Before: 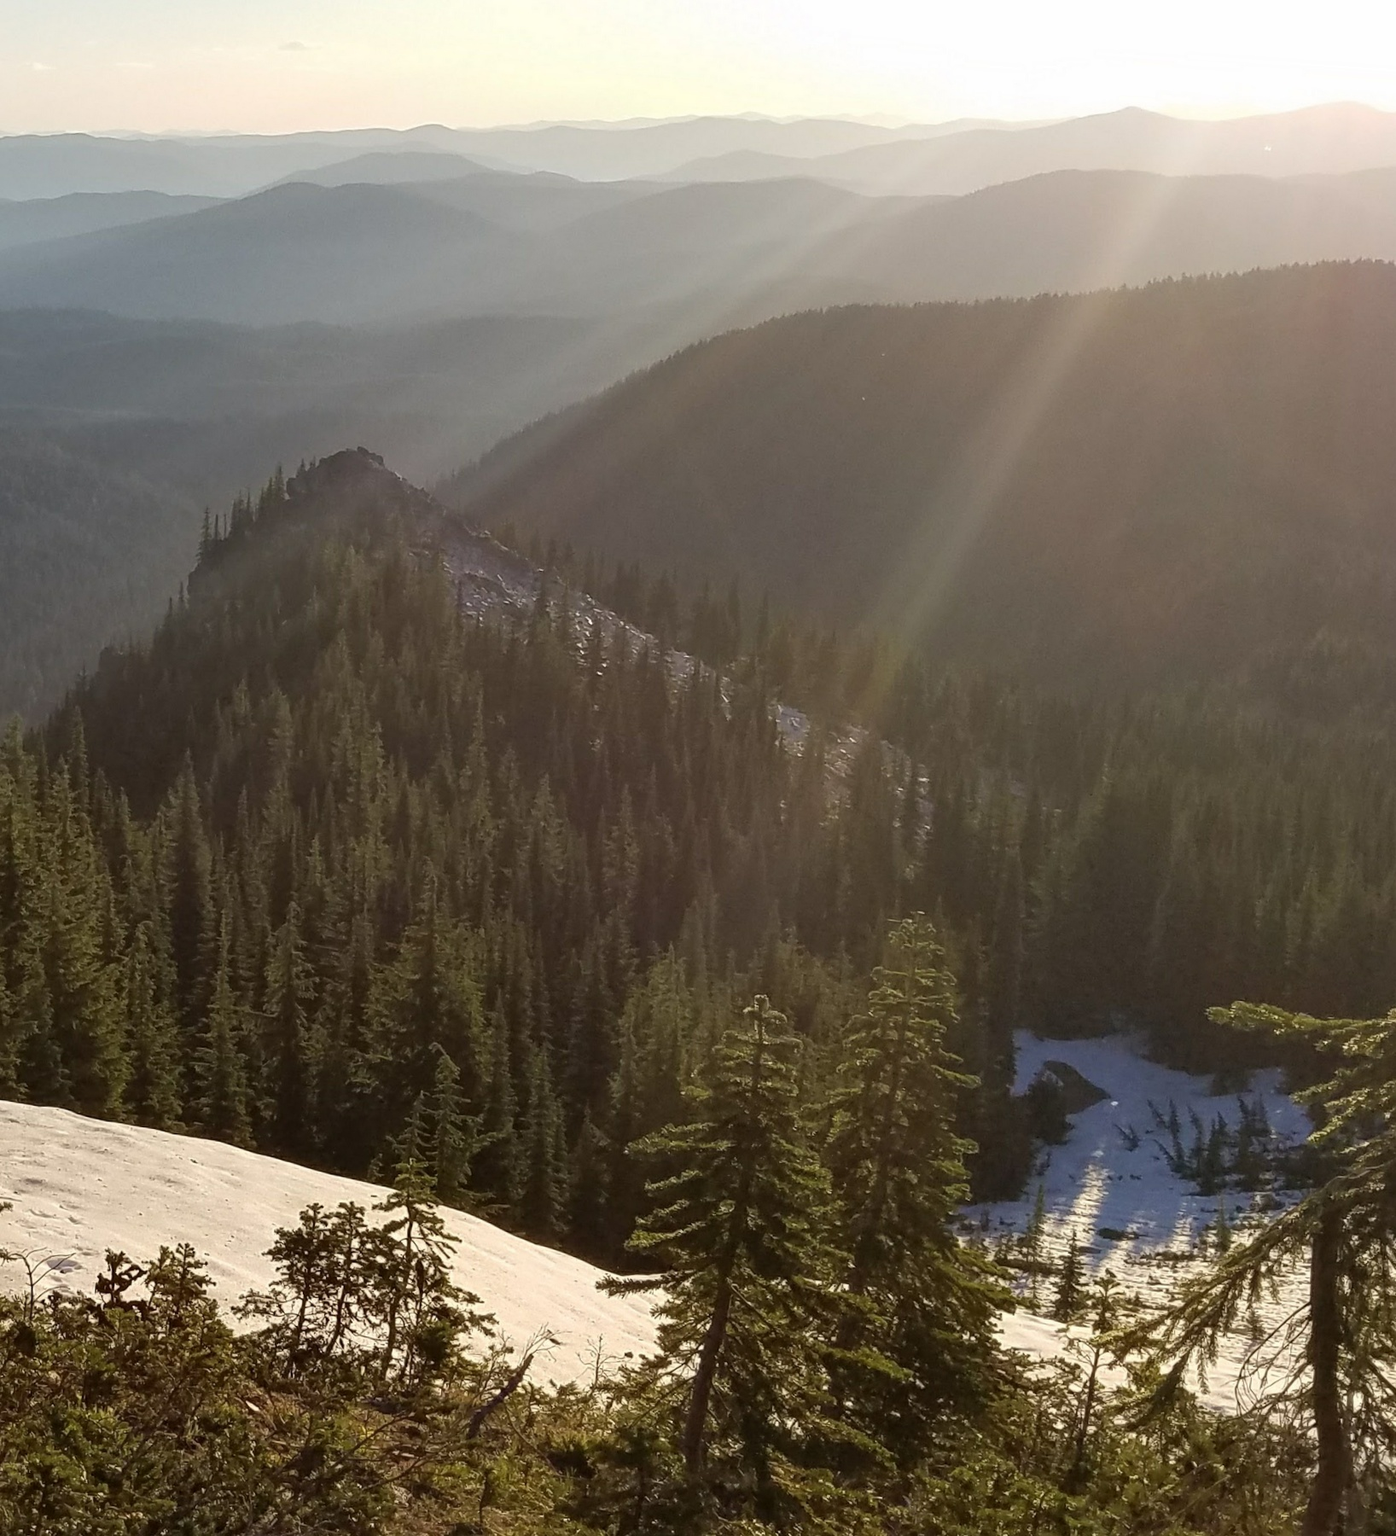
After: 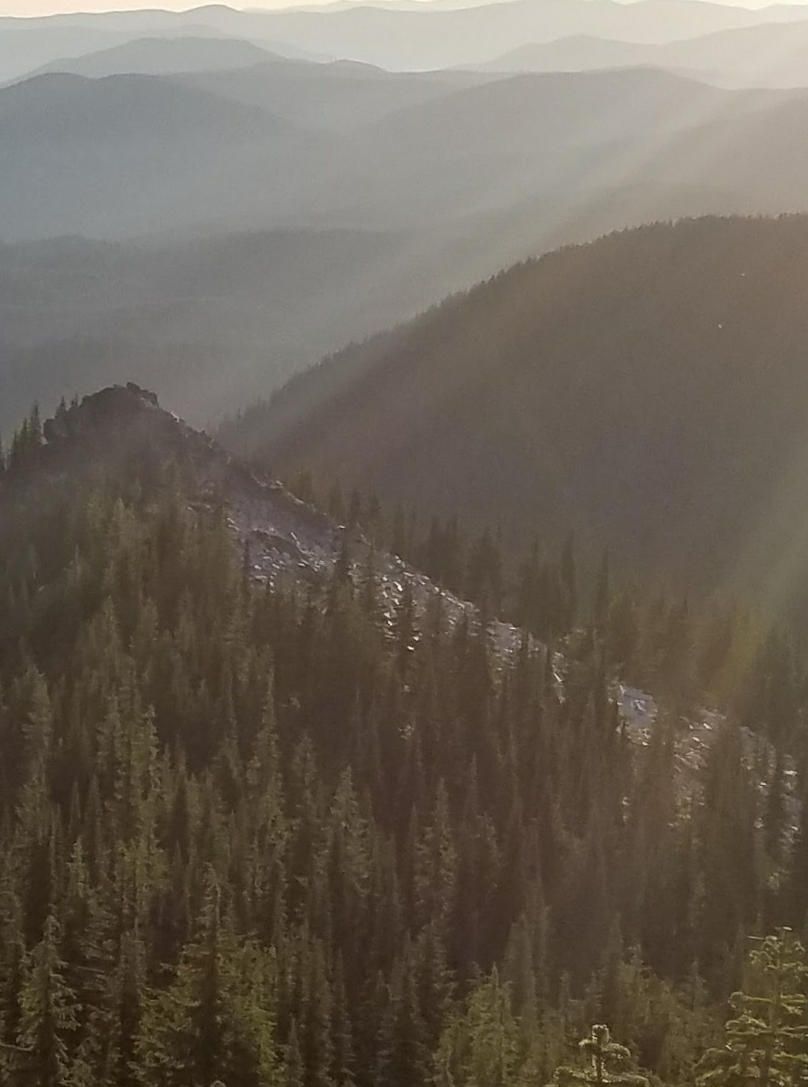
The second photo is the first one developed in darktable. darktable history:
crop: left 17.891%, top 7.836%, right 32.69%, bottom 31.769%
